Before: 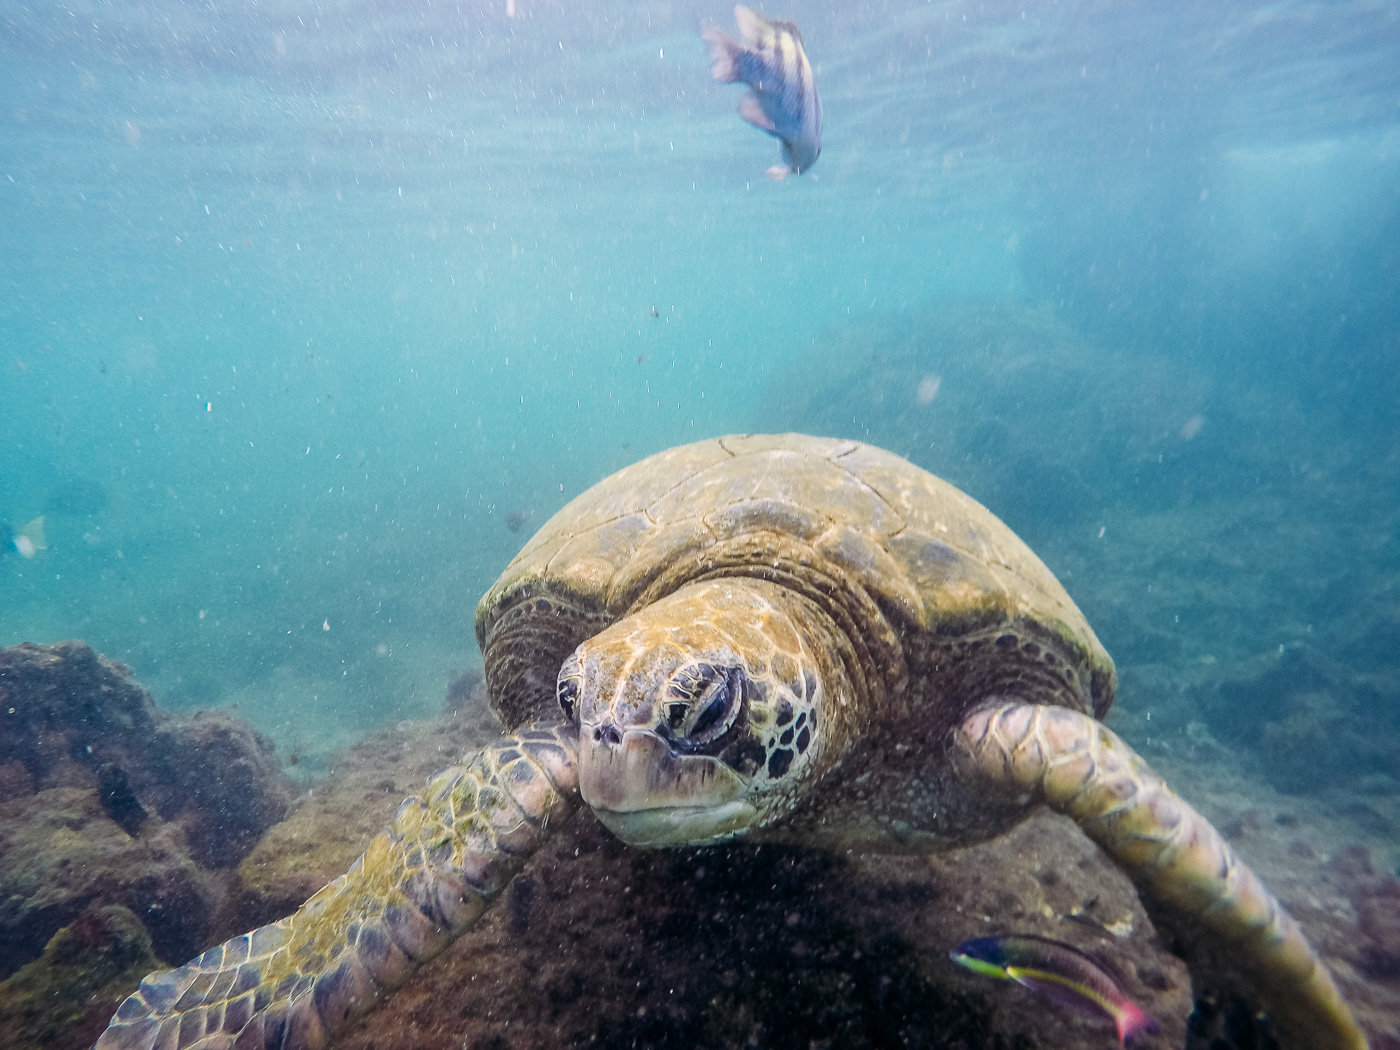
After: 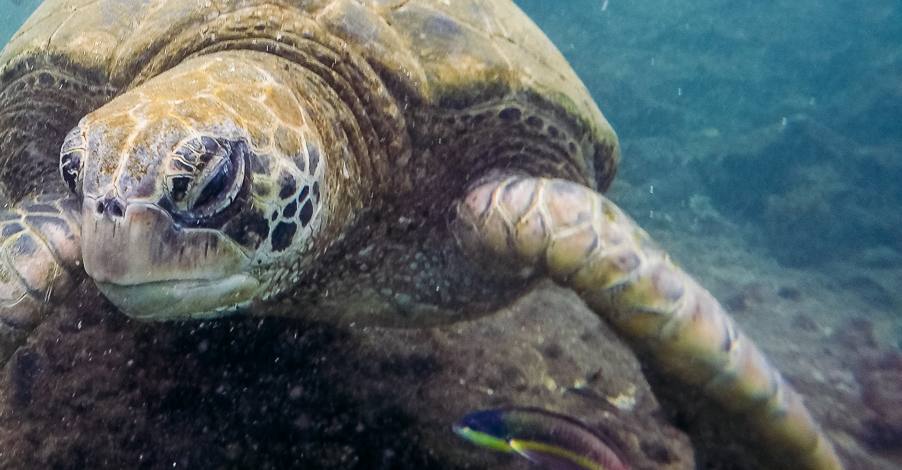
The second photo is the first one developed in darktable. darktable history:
crop and rotate: left 35.509%, top 50.238%, bottom 4.934%
white balance: red 0.978, blue 0.999
